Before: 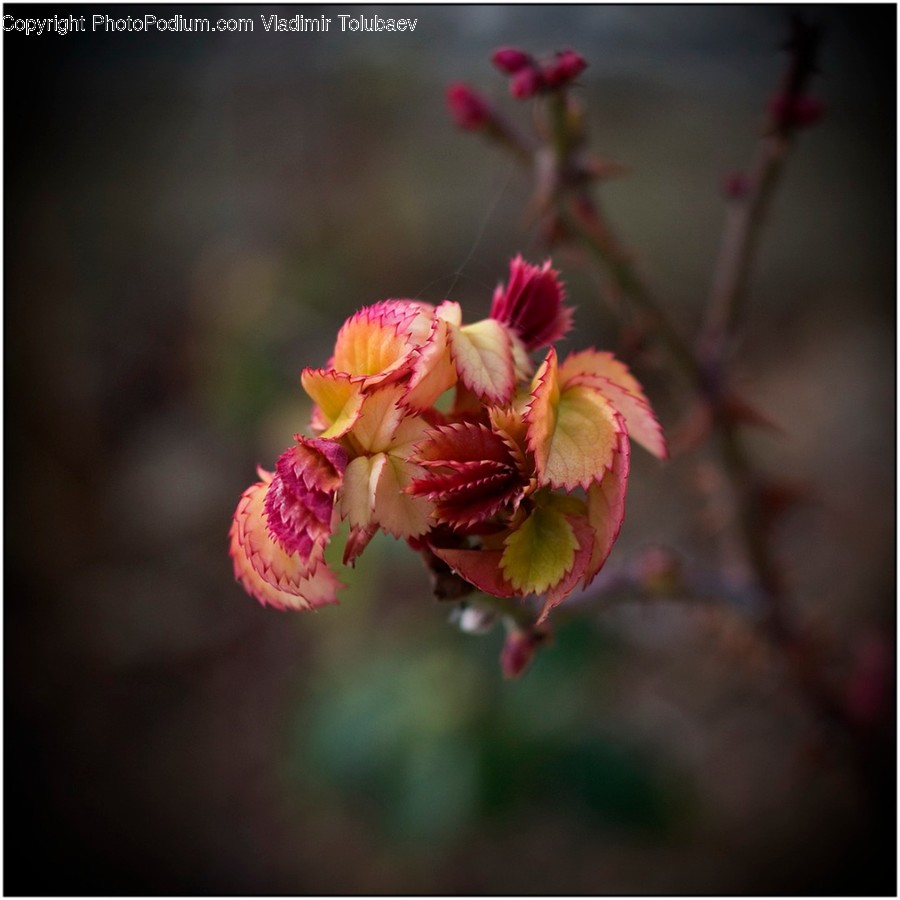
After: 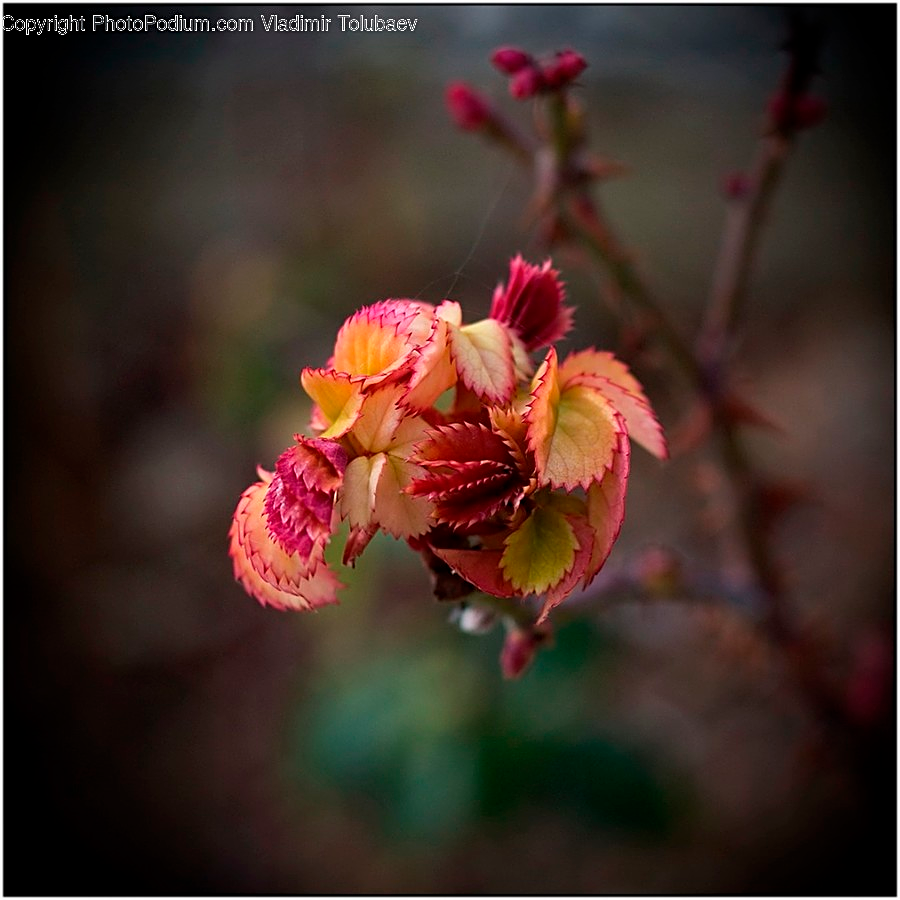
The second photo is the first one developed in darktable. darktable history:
sharpen: amount 0.588
